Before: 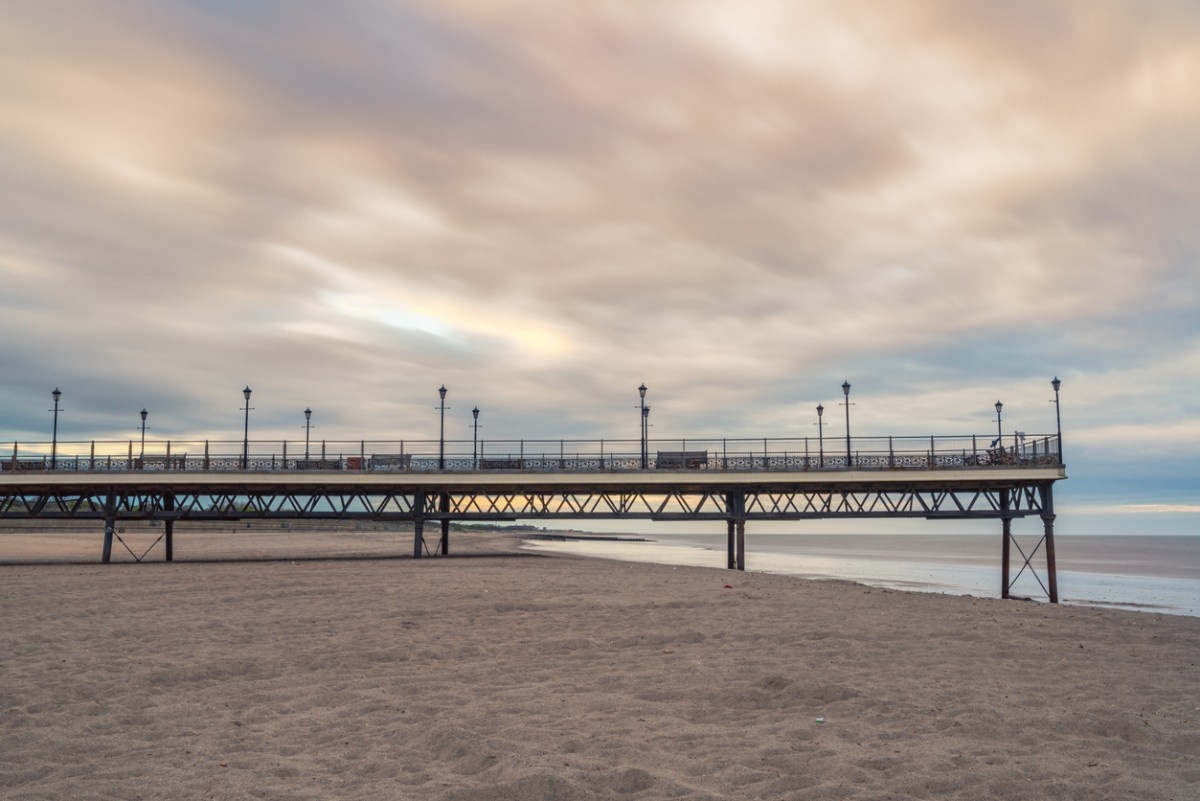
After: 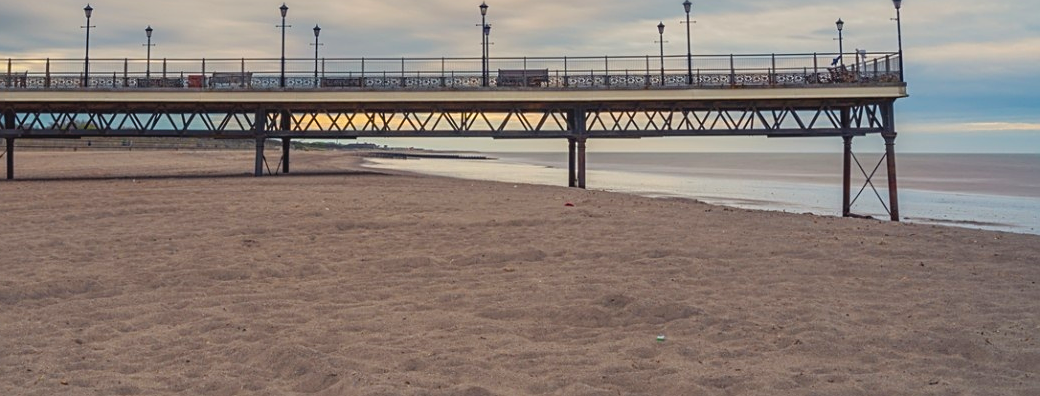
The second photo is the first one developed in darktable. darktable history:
crop and rotate: left 13.282%, top 47.719%, bottom 2.822%
contrast brightness saturation: contrast -0.1, saturation -0.092
sharpen: amount 0.48
color balance rgb: shadows lift › chroma 1.016%, shadows lift › hue 28.67°, linear chroma grading › shadows 18.98%, linear chroma grading › highlights 3.92%, linear chroma grading › mid-tones 10.375%, perceptual saturation grading › global saturation 25.529%
